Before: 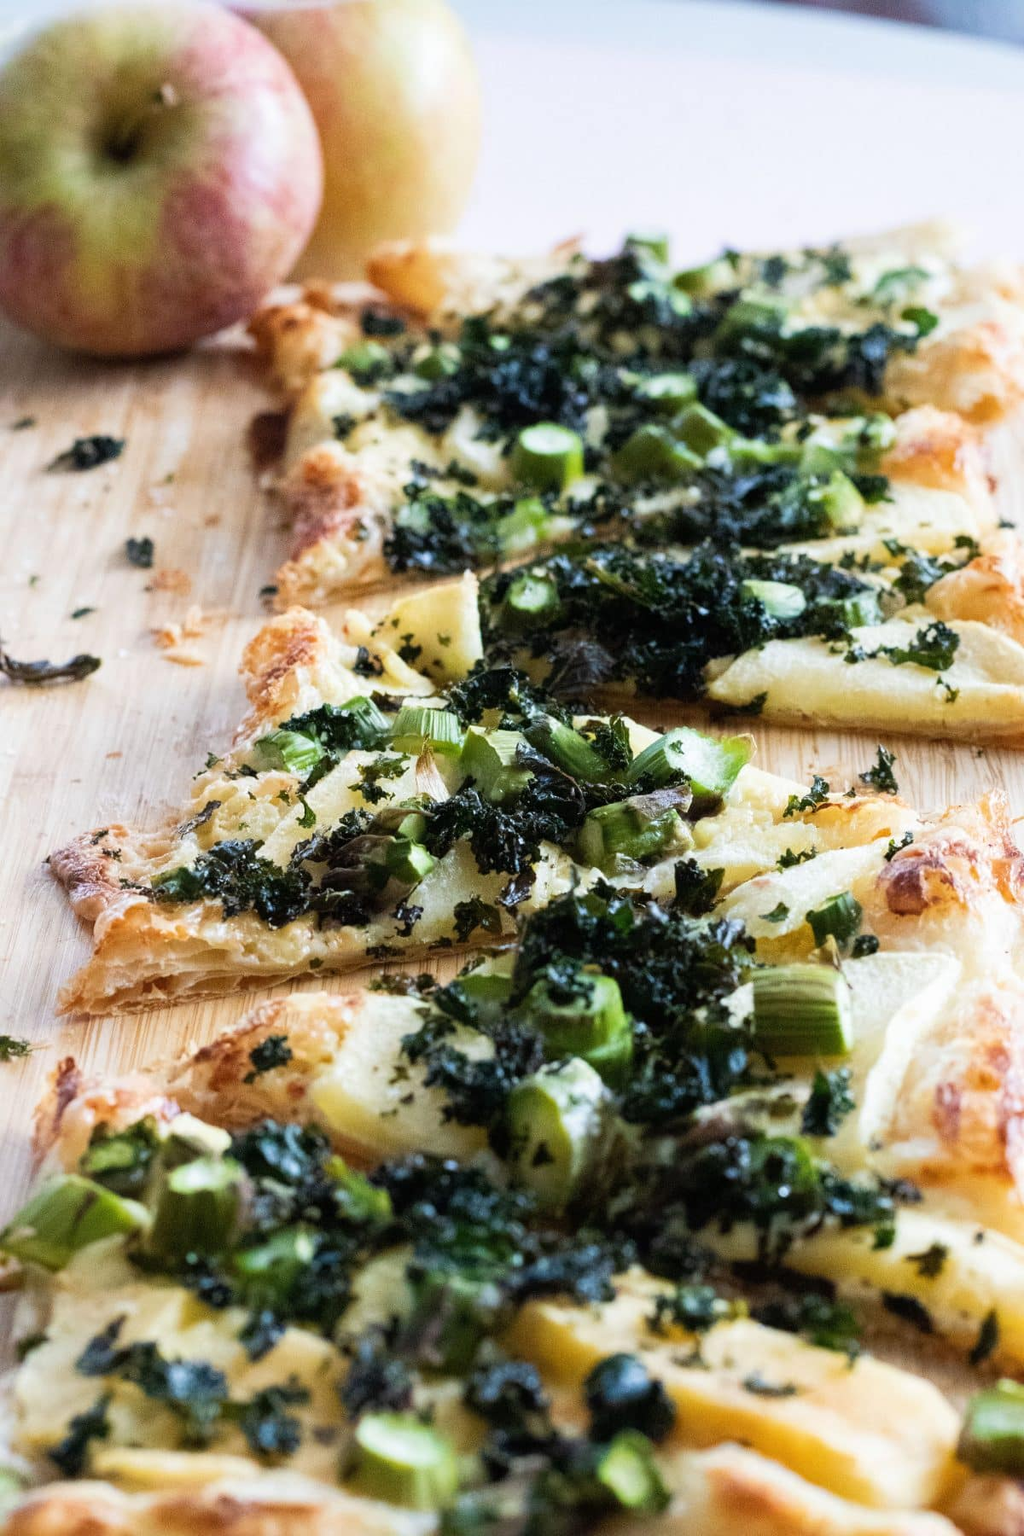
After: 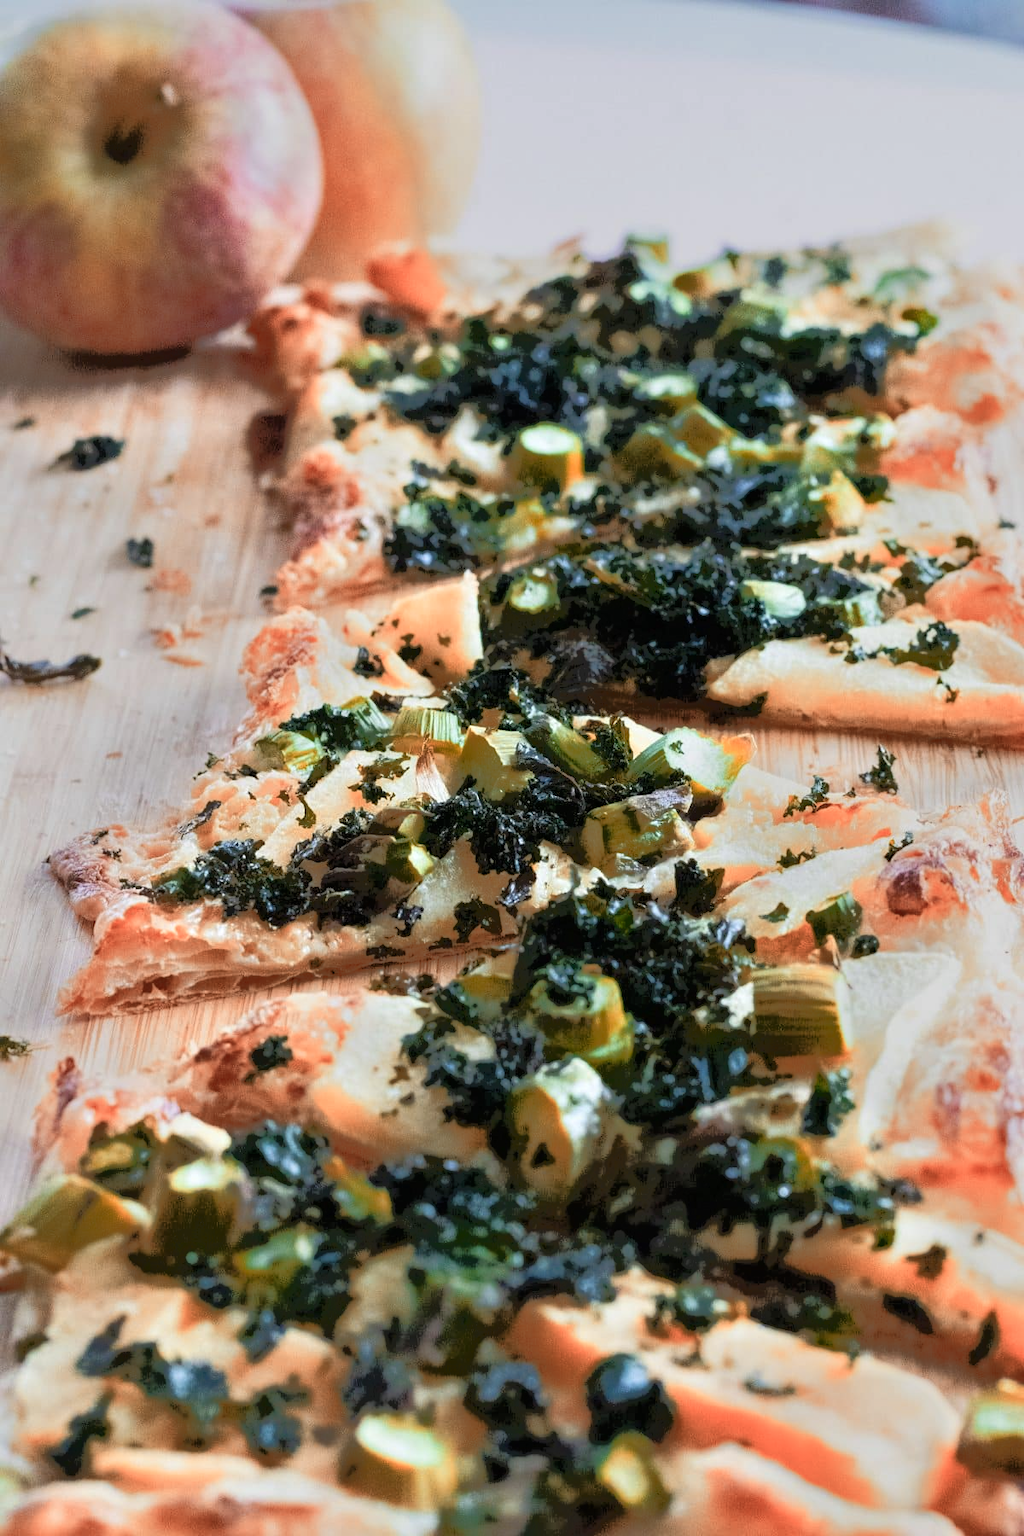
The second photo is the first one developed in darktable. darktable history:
color zones: curves: ch2 [(0, 0.5) (0.084, 0.497) (0.323, 0.335) (0.4, 0.497) (1, 0.5)]
tone equalizer: -7 EV -0.594 EV, -6 EV 0.971 EV, -5 EV -0.436 EV, -4 EV 0.433 EV, -3 EV 0.416 EV, -2 EV 0.156 EV, -1 EV -0.136 EV, +0 EV -0.411 EV
